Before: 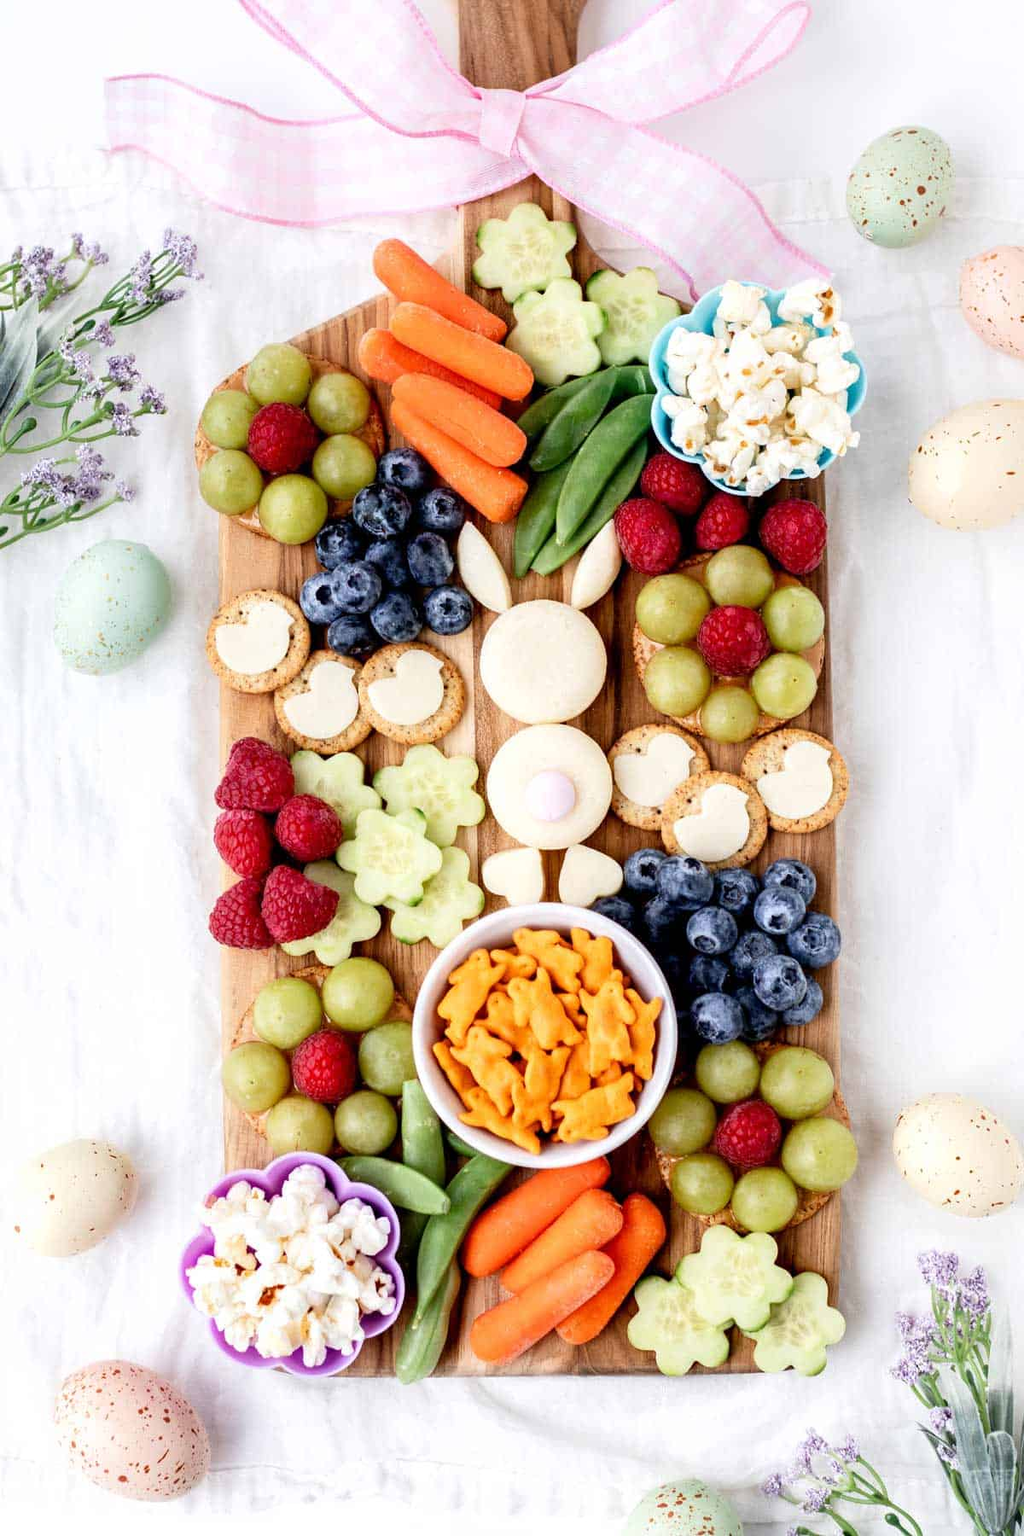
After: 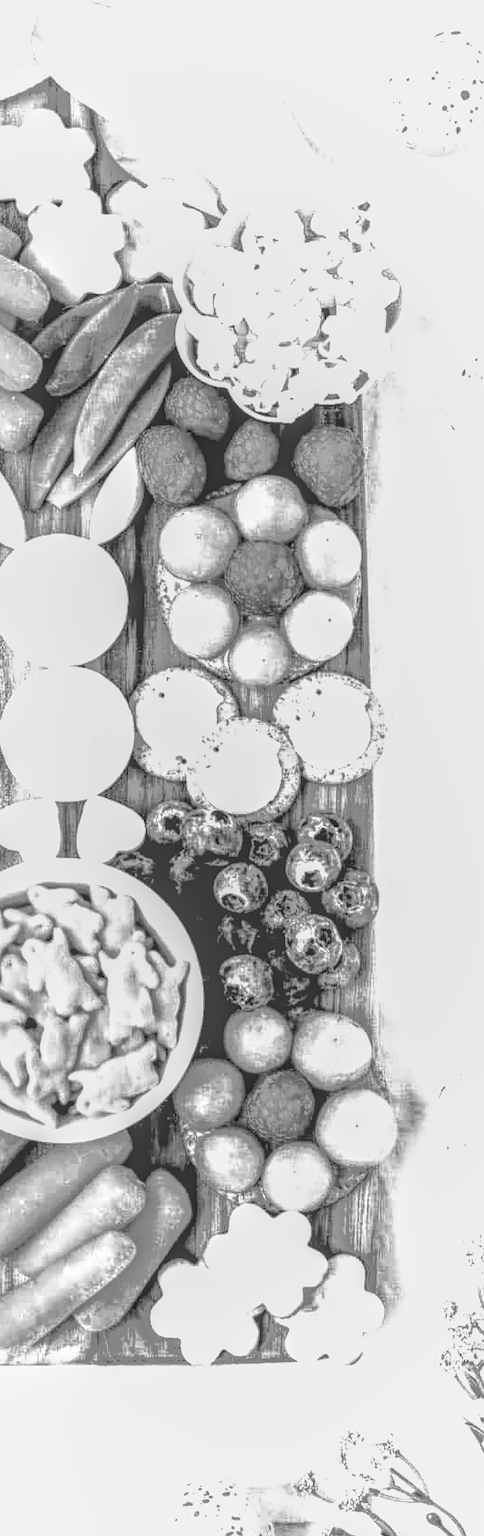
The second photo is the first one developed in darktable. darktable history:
monochrome: a 73.58, b 64.21
exposure: black level correction 0, exposure 0.9 EV, compensate highlight preservation false
white balance: red 1, blue 1
crop: left 47.628%, top 6.643%, right 7.874%
local contrast: highlights 20%, shadows 30%, detail 200%, midtone range 0.2
filmic rgb: black relative exposure -5.5 EV, white relative exposure 2.5 EV, threshold 3 EV, target black luminance 0%, hardness 4.51, latitude 67.35%, contrast 1.453, shadows ↔ highlights balance -3.52%, preserve chrominance no, color science v4 (2020), contrast in shadows soft, enable highlight reconstruction true
shadows and highlights: shadows 40, highlights -60
